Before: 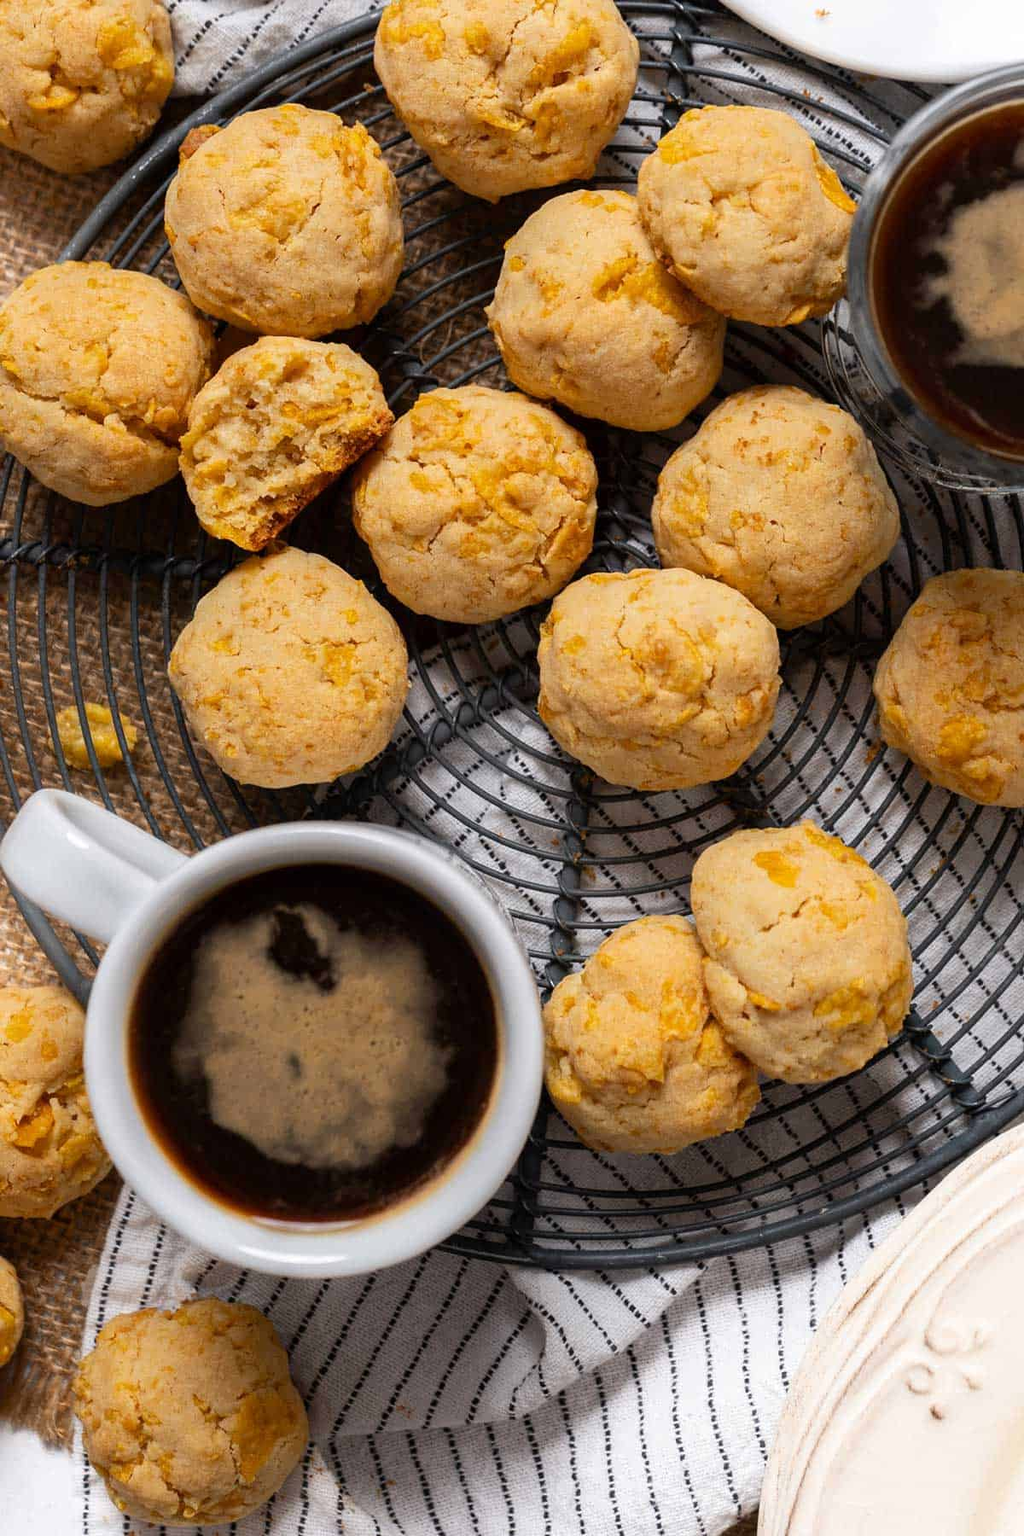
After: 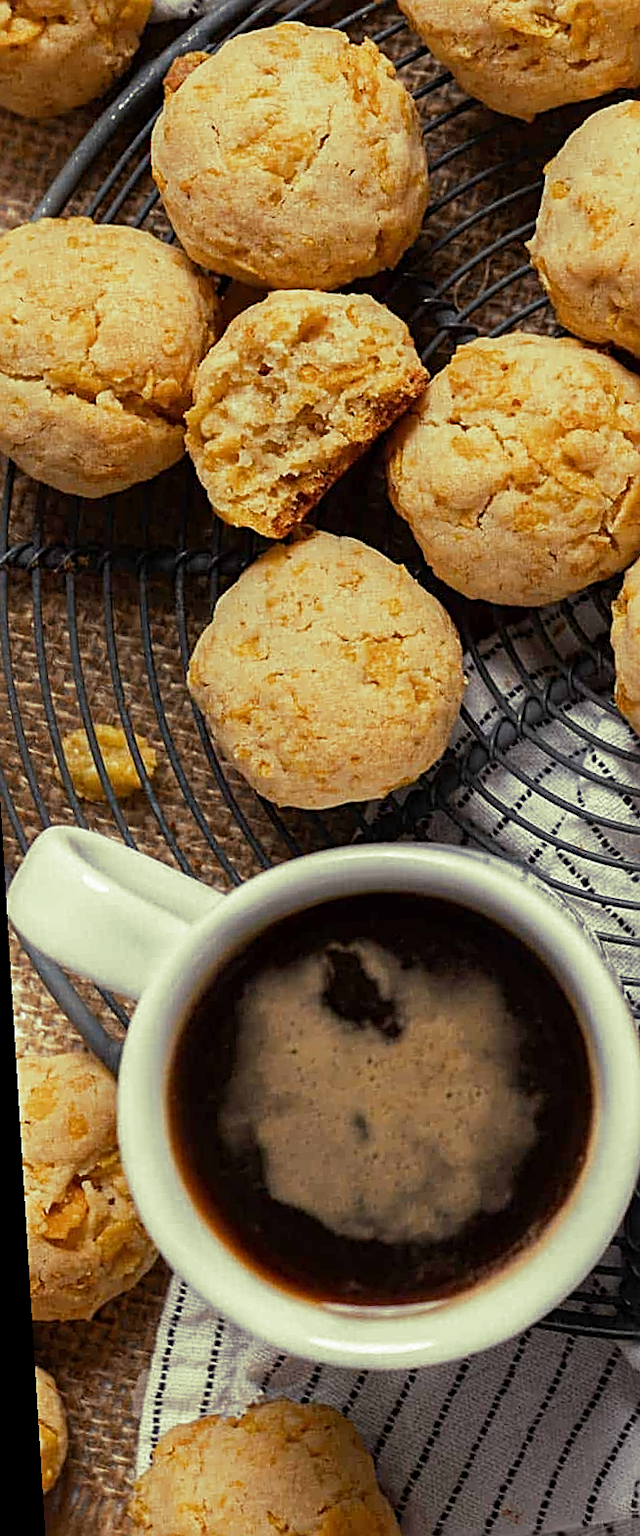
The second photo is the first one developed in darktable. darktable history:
crop: left 0.587%, right 45.588%, bottom 0.086%
white balance: emerald 1
rotate and perspective: rotation -3.52°, crop left 0.036, crop right 0.964, crop top 0.081, crop bottom 0.919
exposure: exposure -0.072 EV, compensate highlight preservation false
split-toning: shadows › hue 290.82°, shadows › saturation 0.34, highlights › saturation 0.38, balance 0, compress 50%
sharpen: radius 2.531, amount 0.628
shadows and highlights: radius 331.84, shadows 53.55, highlights -100, compress 94.63%, highlights color adjustment 73.23%, soften with gaussian
